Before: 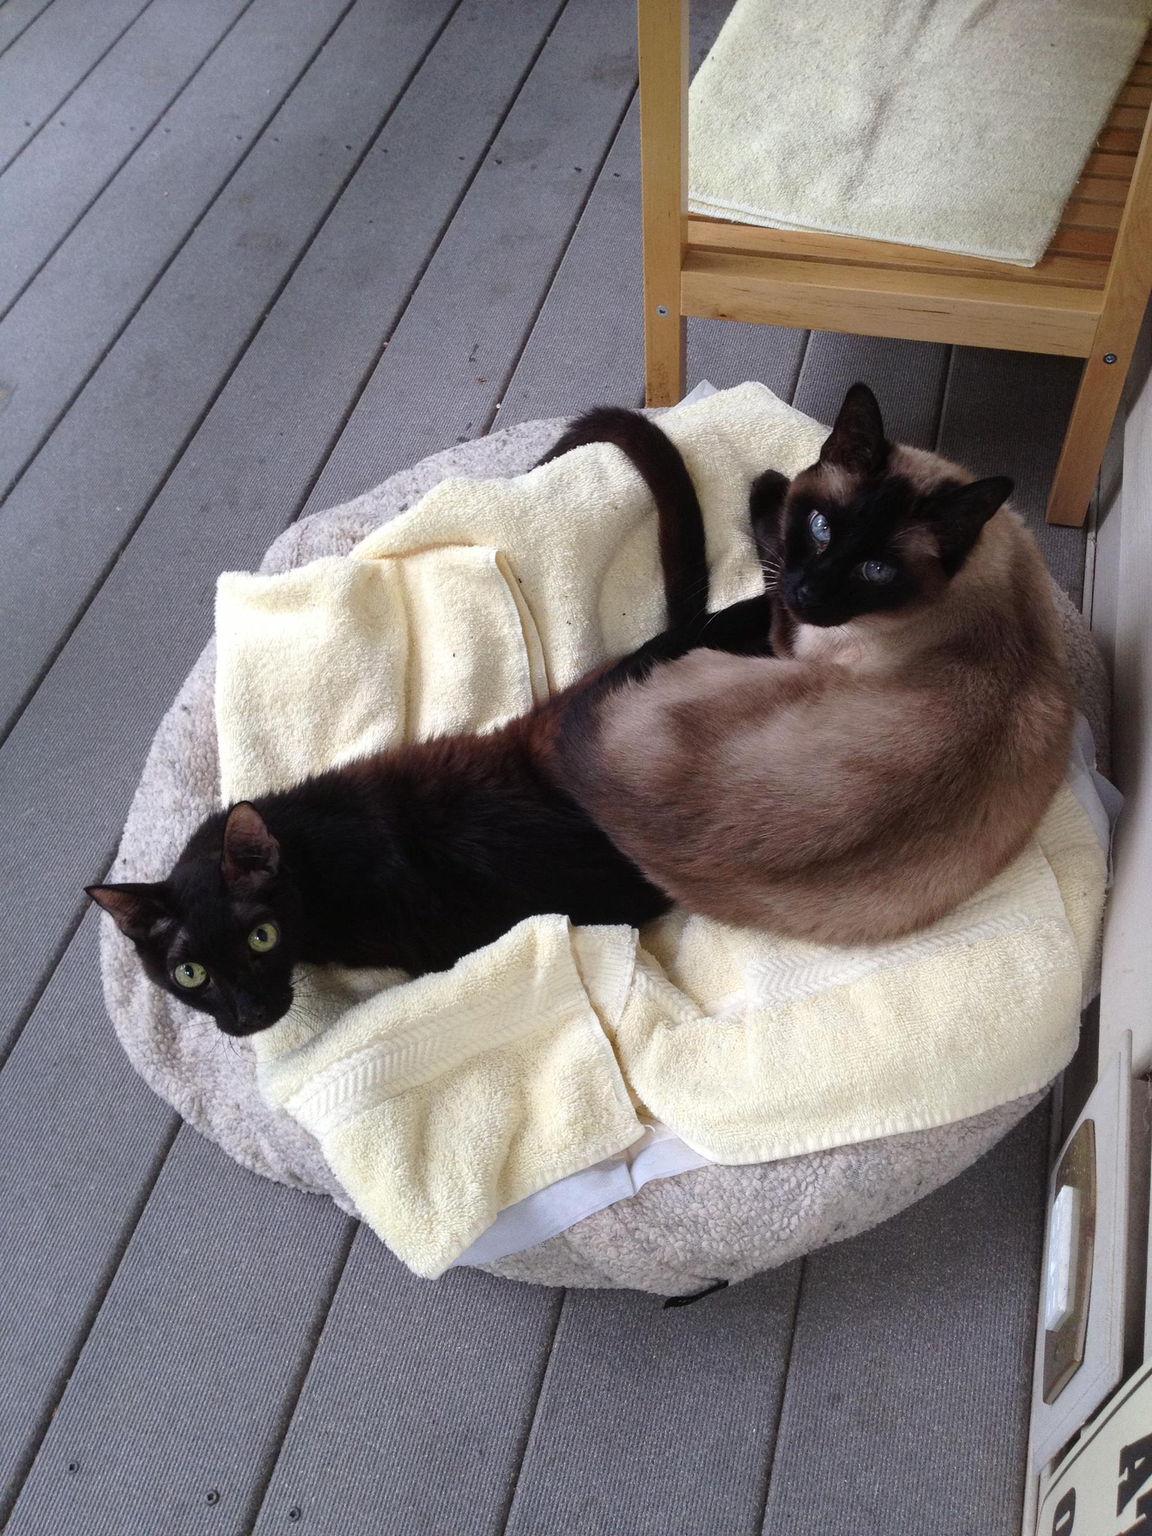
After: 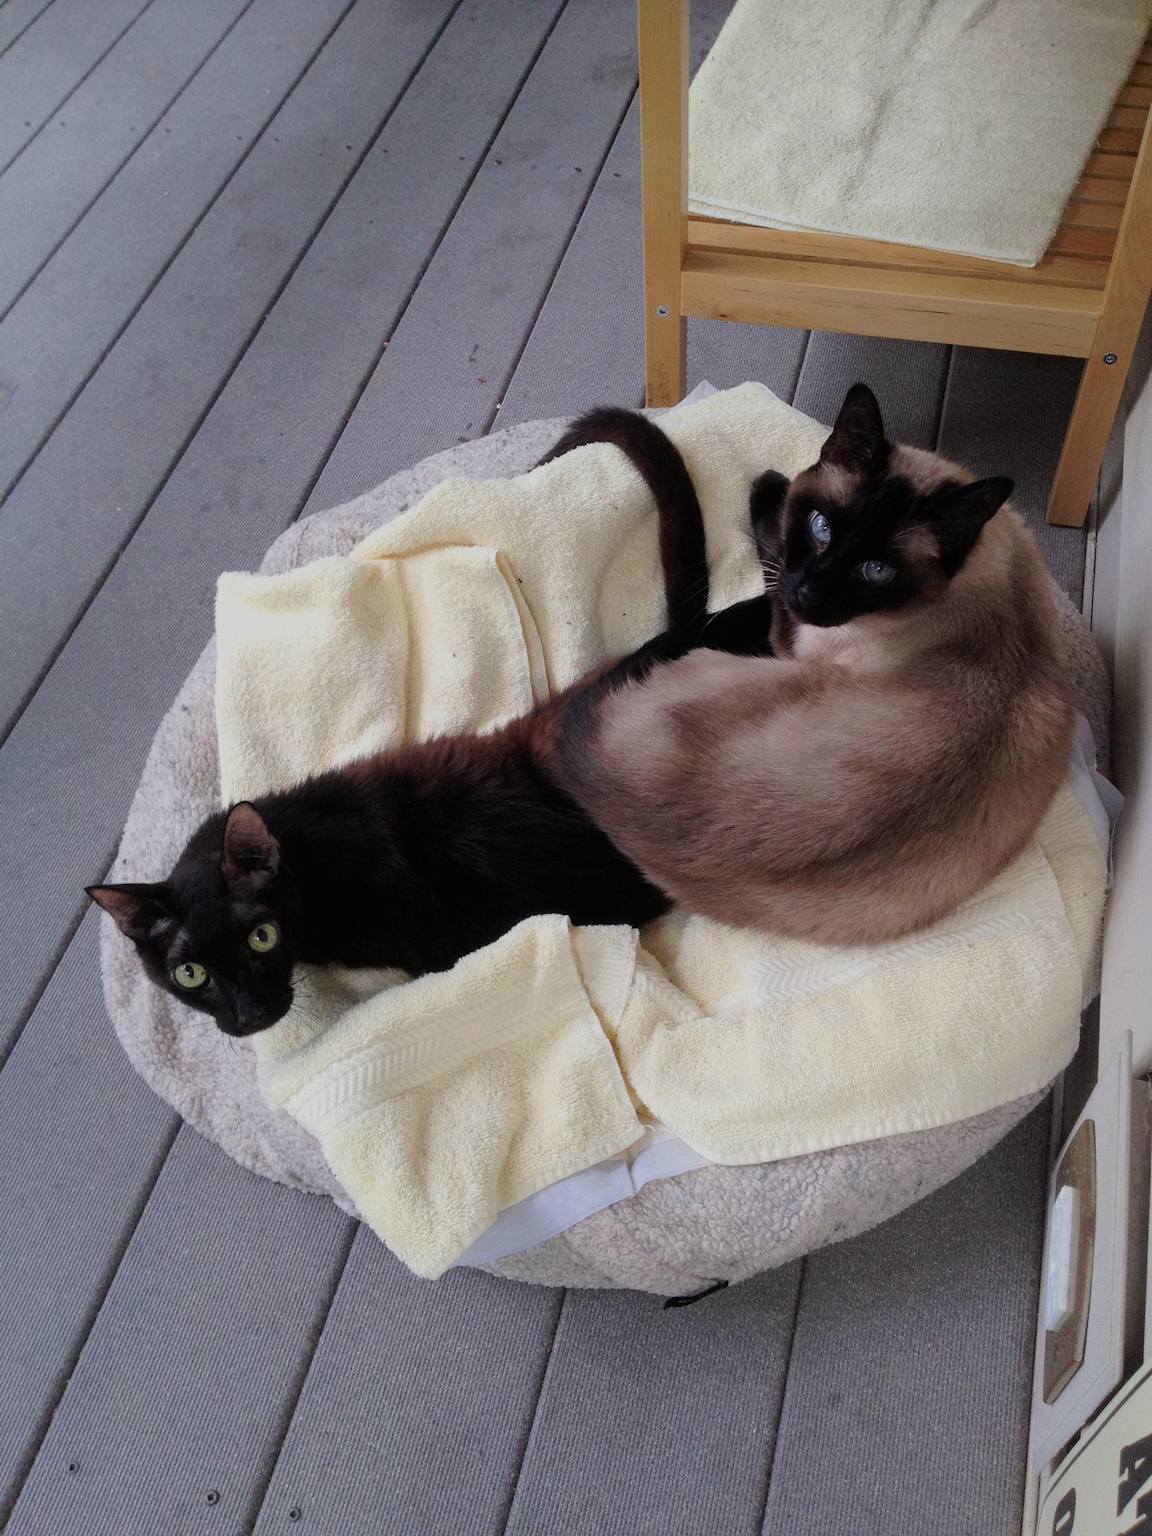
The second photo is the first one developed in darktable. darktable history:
filmic rgb: middle gray luminance 18.42%, black relative exposure -10.5 EV, white relative exposure 3.4 EV, threshold 6 EV, target black luminance 0%, hardness 6.03, latitude 99%, contrast 0.847, shadows ↔ highlights balance 0.505%, add noise in highlights 0, preserve chrominance max RGB, color science v3 (2019), use custom middle-gray values true, iterations of high-quality reconstruction 0, contrast in highlights soft, enable highlight reconstruction true
